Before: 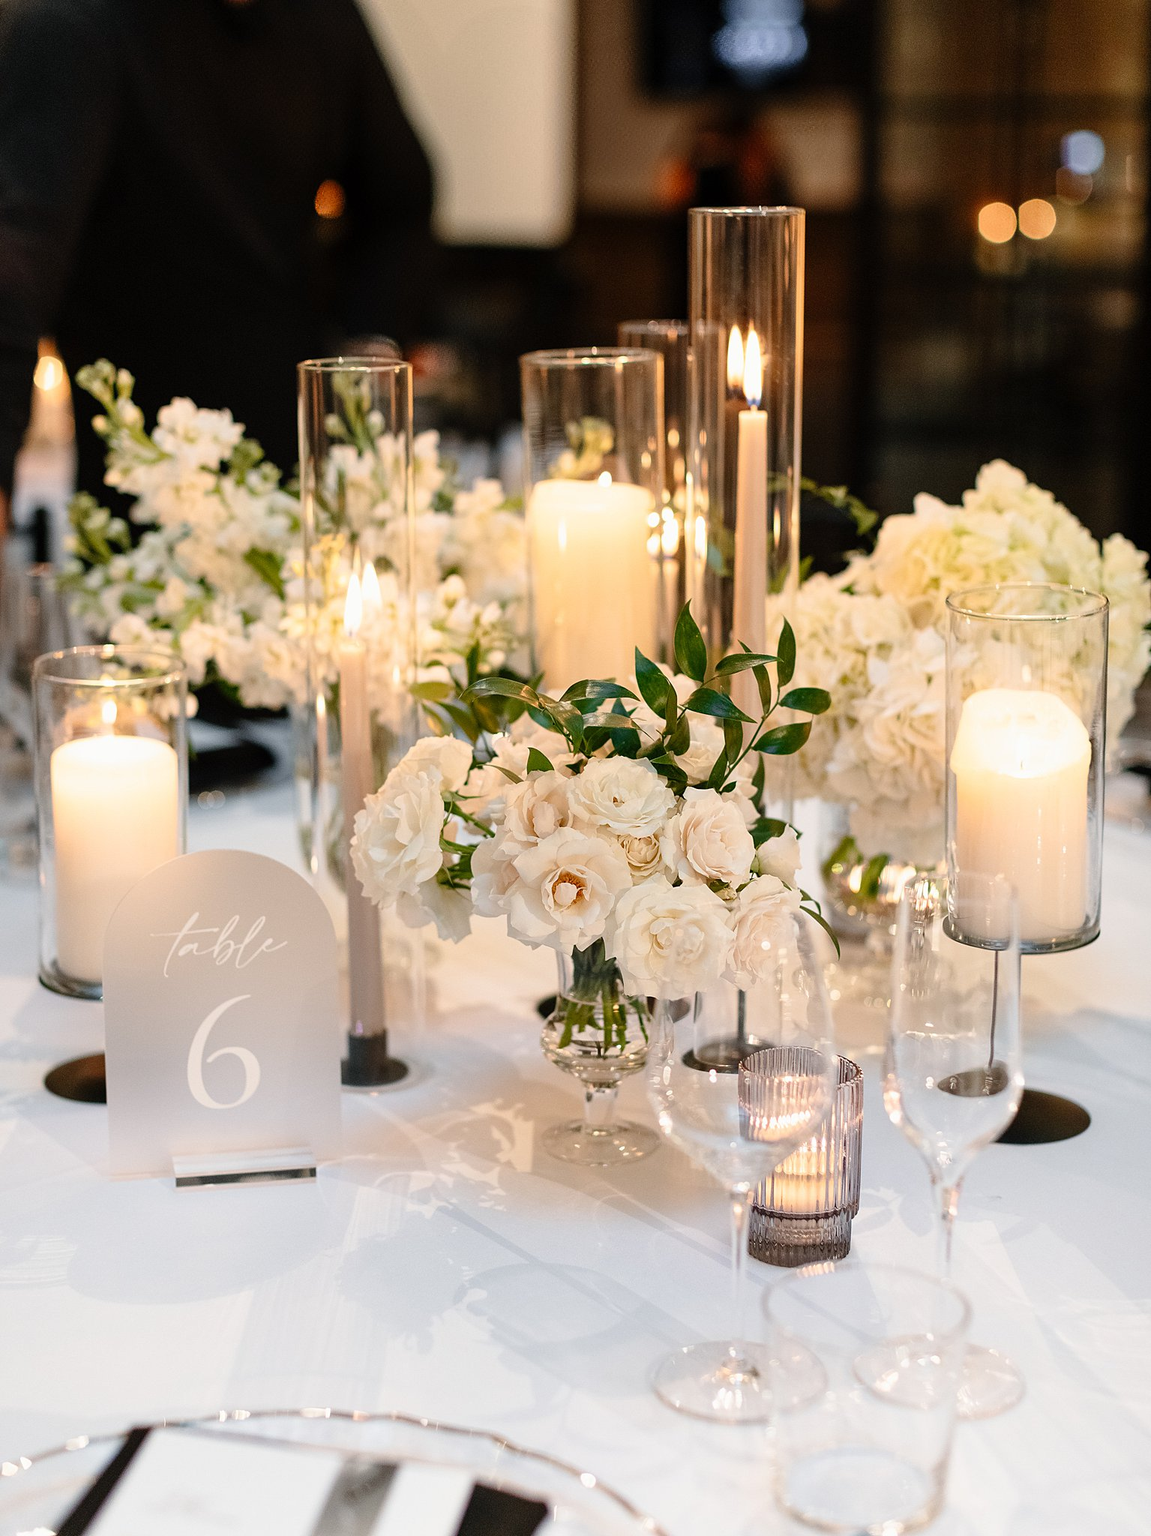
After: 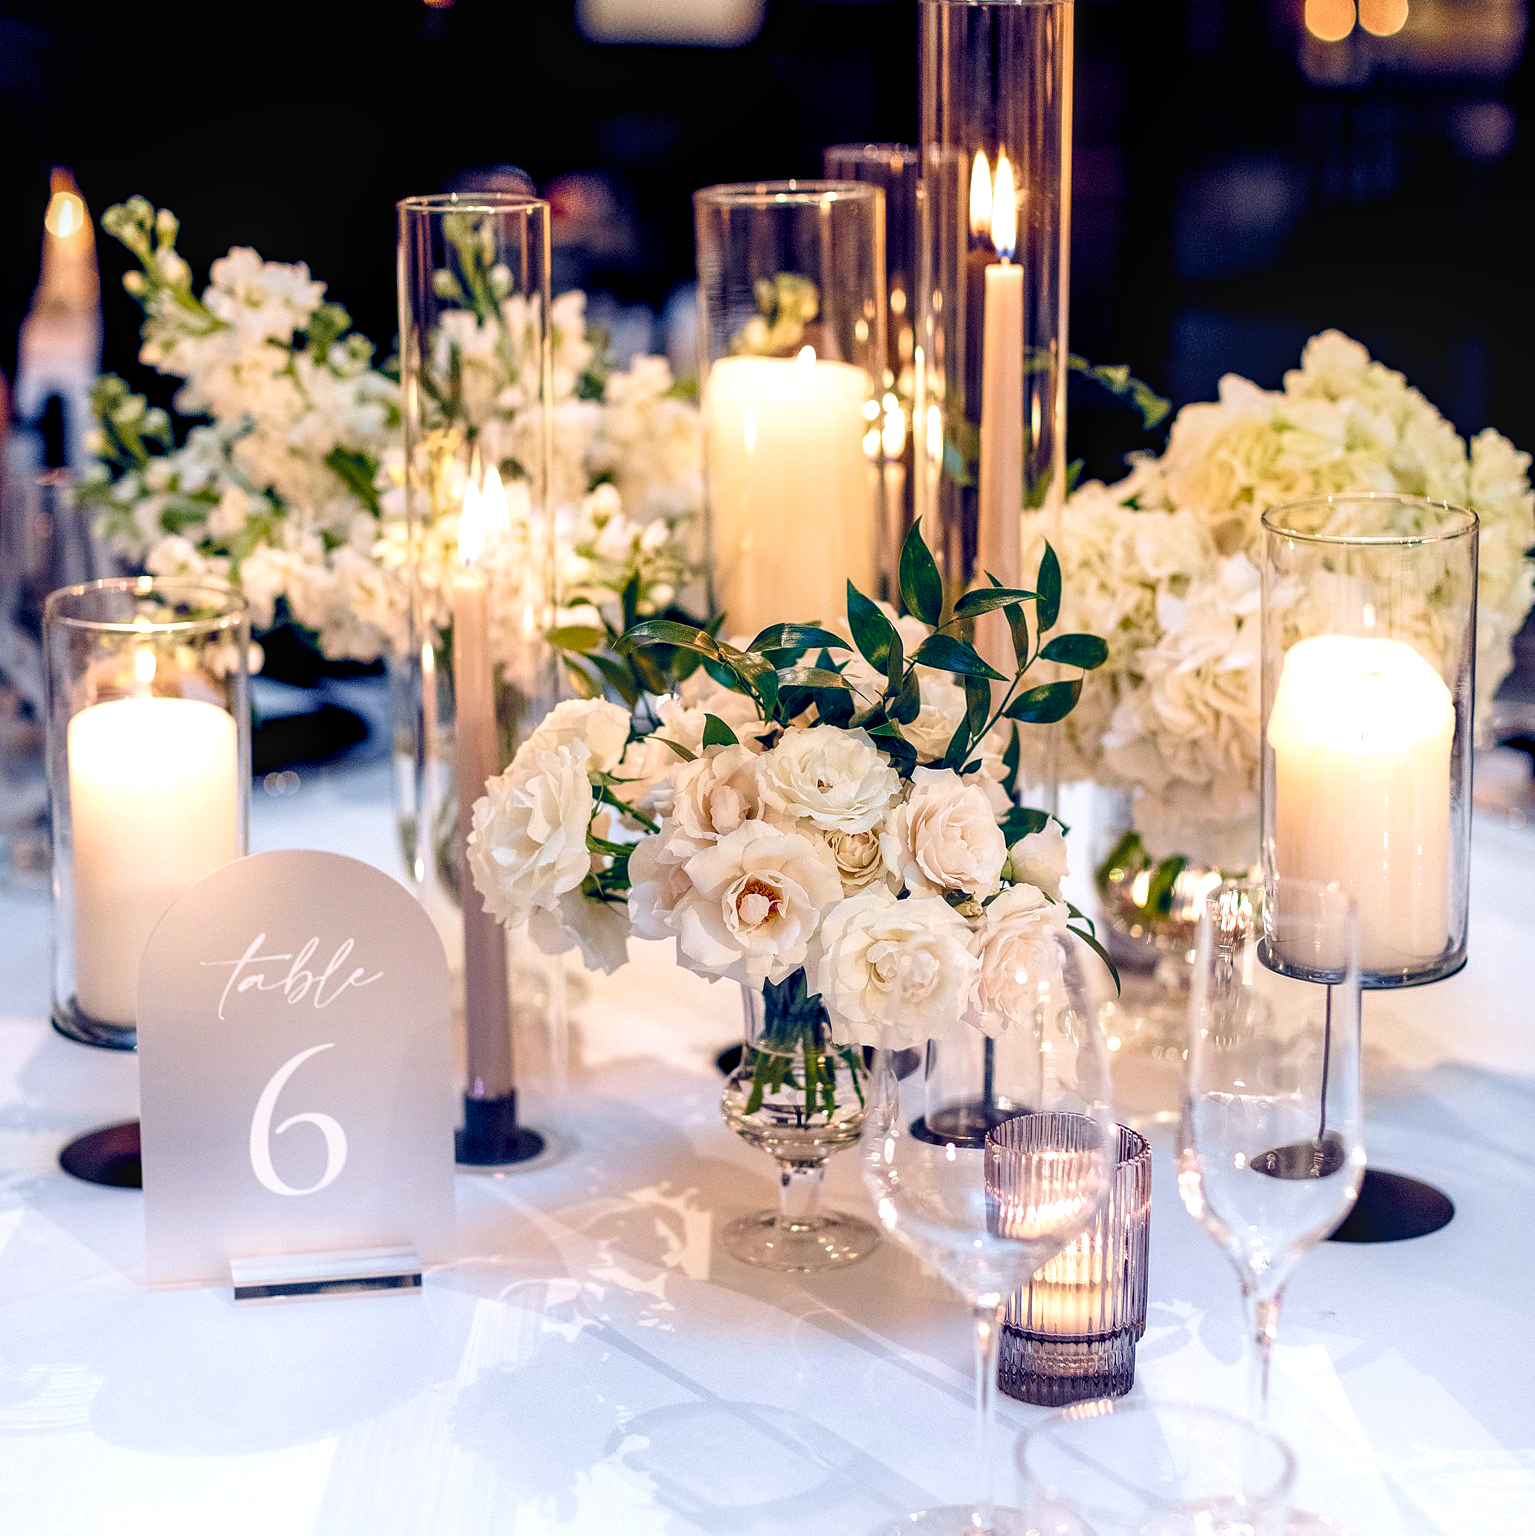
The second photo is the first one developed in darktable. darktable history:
velvia: on, module defaults
local contrast: highlights 35%, detail 135%
crop: top 13.819%, bottom 11.169%
color balance rgb: shadows lift › luminance -41.13%, shadows lift › chroma 14.13%, shadows lift › hue 260°, power › luminance -3.76%, power › chroma 0.56%, power › hue 40.37°, highlights gain › luminance 16.81%, highlights gain › chroma 2.94%, highlights gain › hue 260°, global offset › luminance -0.29%, global offset › chroma 0.31%, global offset › hue 260°, perceptual saturation grading › global saturation 20%, perceptual saturation grading › highlights -13.92%, perceptual saturation grading › shadows 50%
